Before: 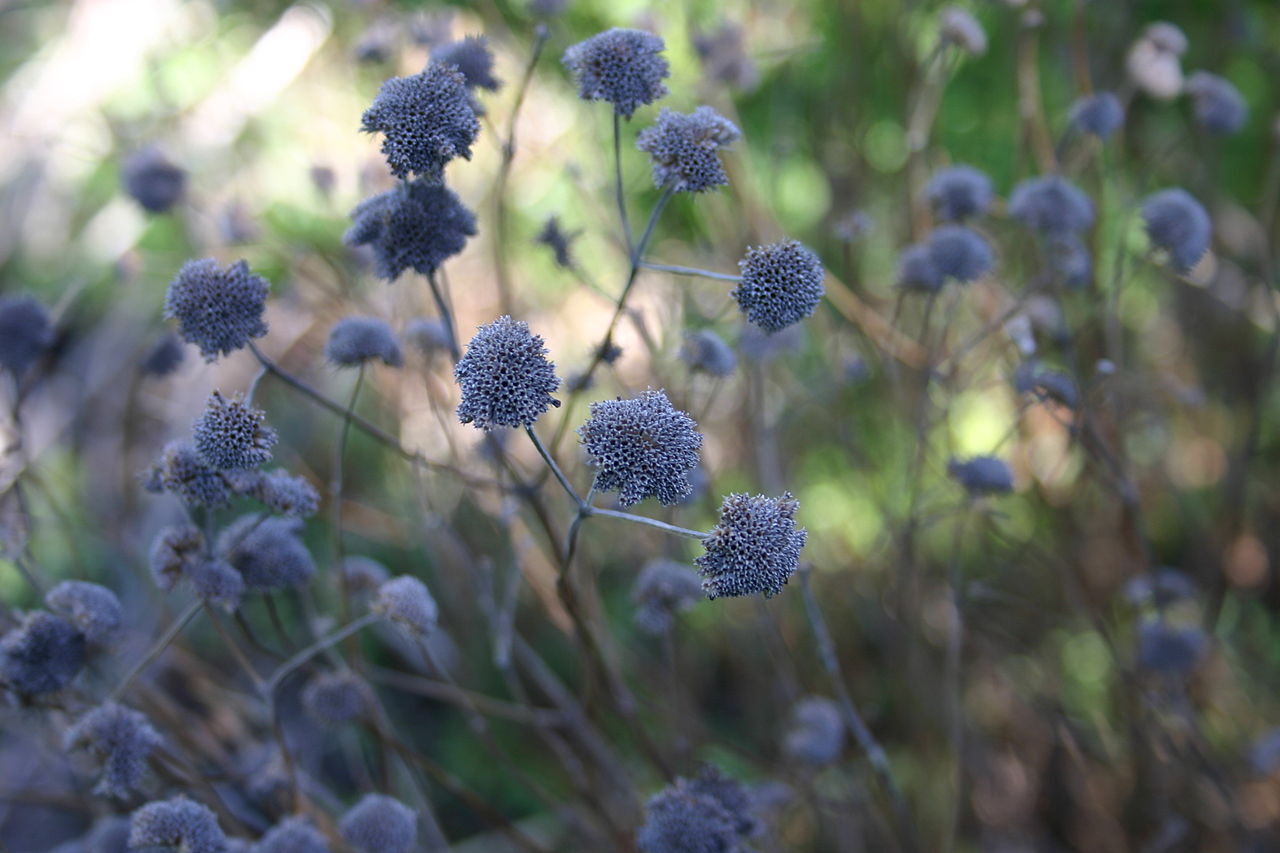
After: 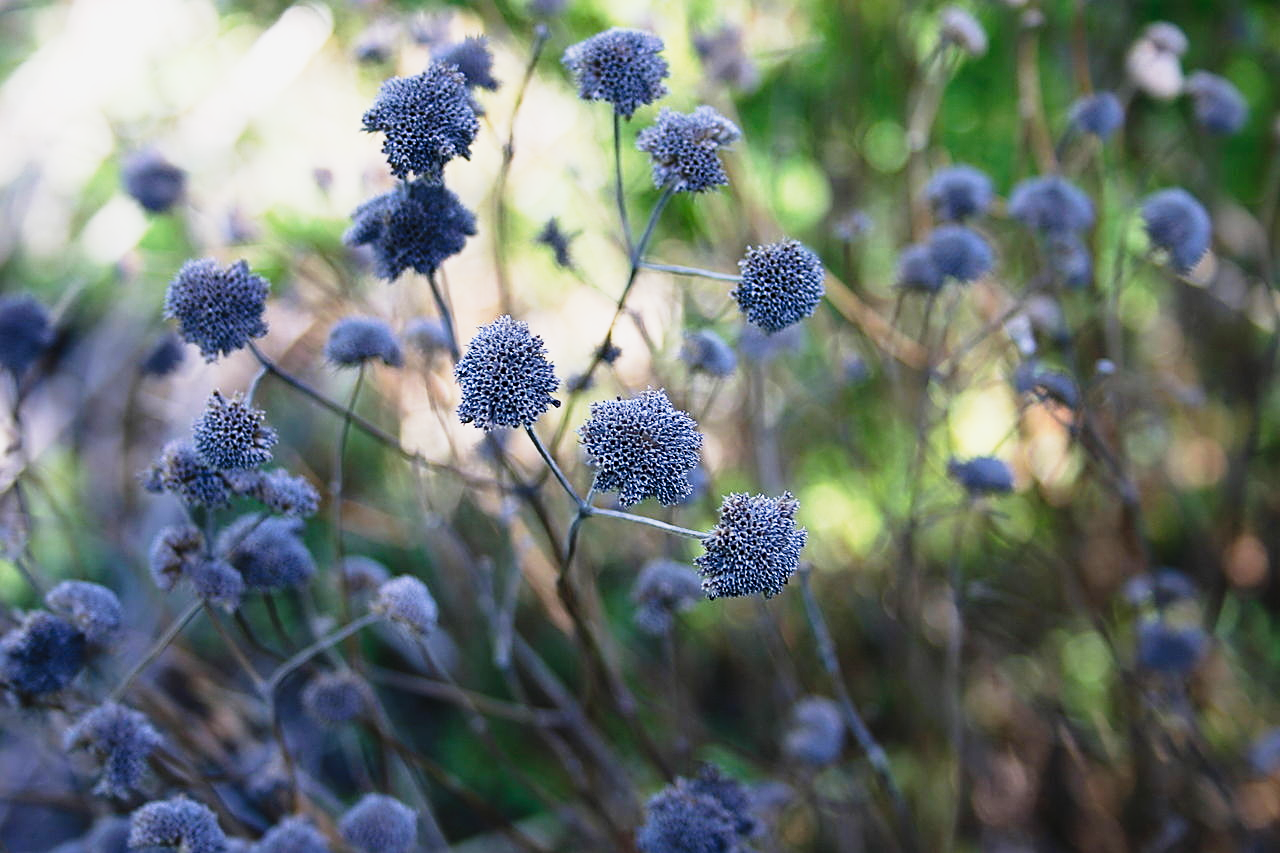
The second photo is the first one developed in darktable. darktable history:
sharpen: on, module defaults
tone curve: curves: ch0 [(0, 0) (0.046, 0.031) (0.163, 0.114) (0.391, 0.432) (0.488, 0.561) (0.695, 0.839) (0.785, 0.904) (1, 0.965)]; ch1 [(0, 0) (0.248, 0.252) (0.427, 0.412) (0.482, 0.462) (0.499, 0.499) (0.518, 0.518) (0.535, 0.577) (0.585, 0.623) (0.679, 0.743) (0.788, 0.809) (1, 1)]; ch2 [(0, 0) (0.313, 0.262) (0.427, 0.417) (0.473, 0.47) (0.503, 0.503) (0.523, 0.515) (0.557, 0.596) (0.598, 0.646) (0.708, 0.771) (1, 1)], preserve colors none
